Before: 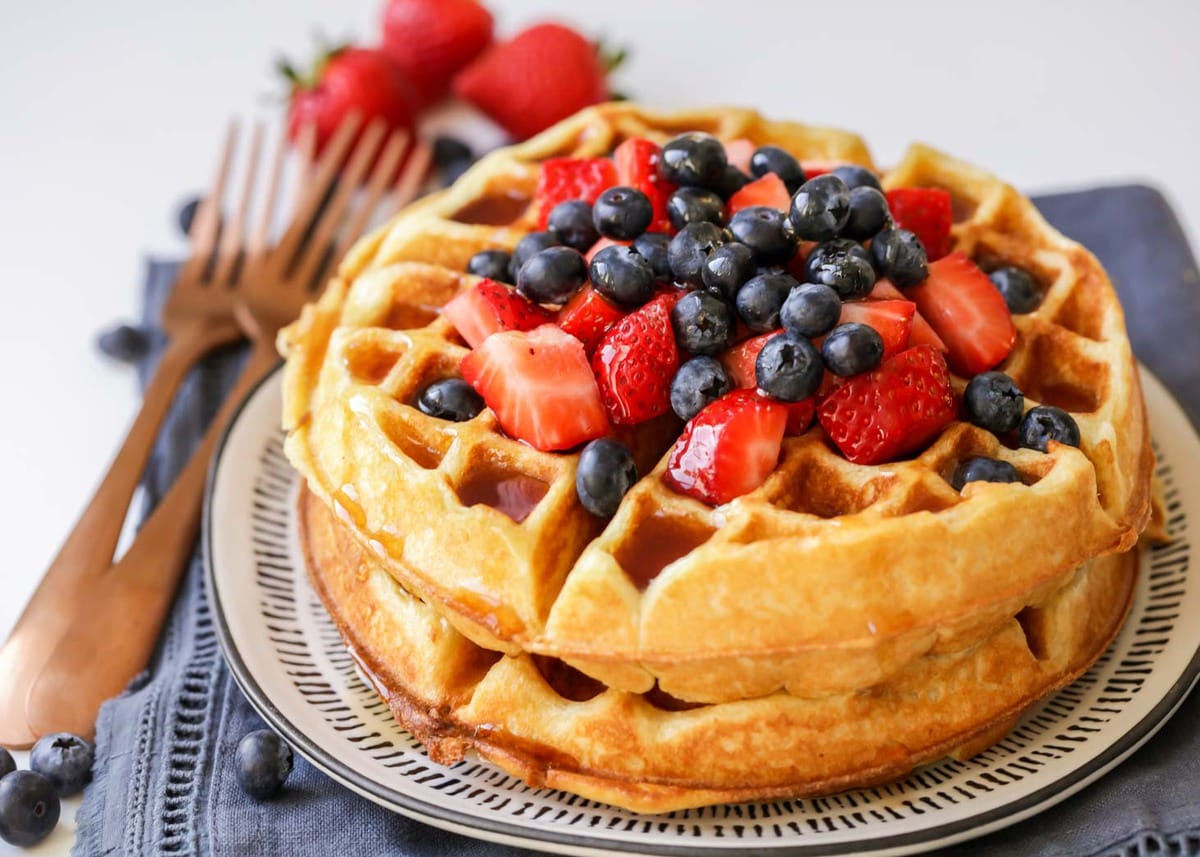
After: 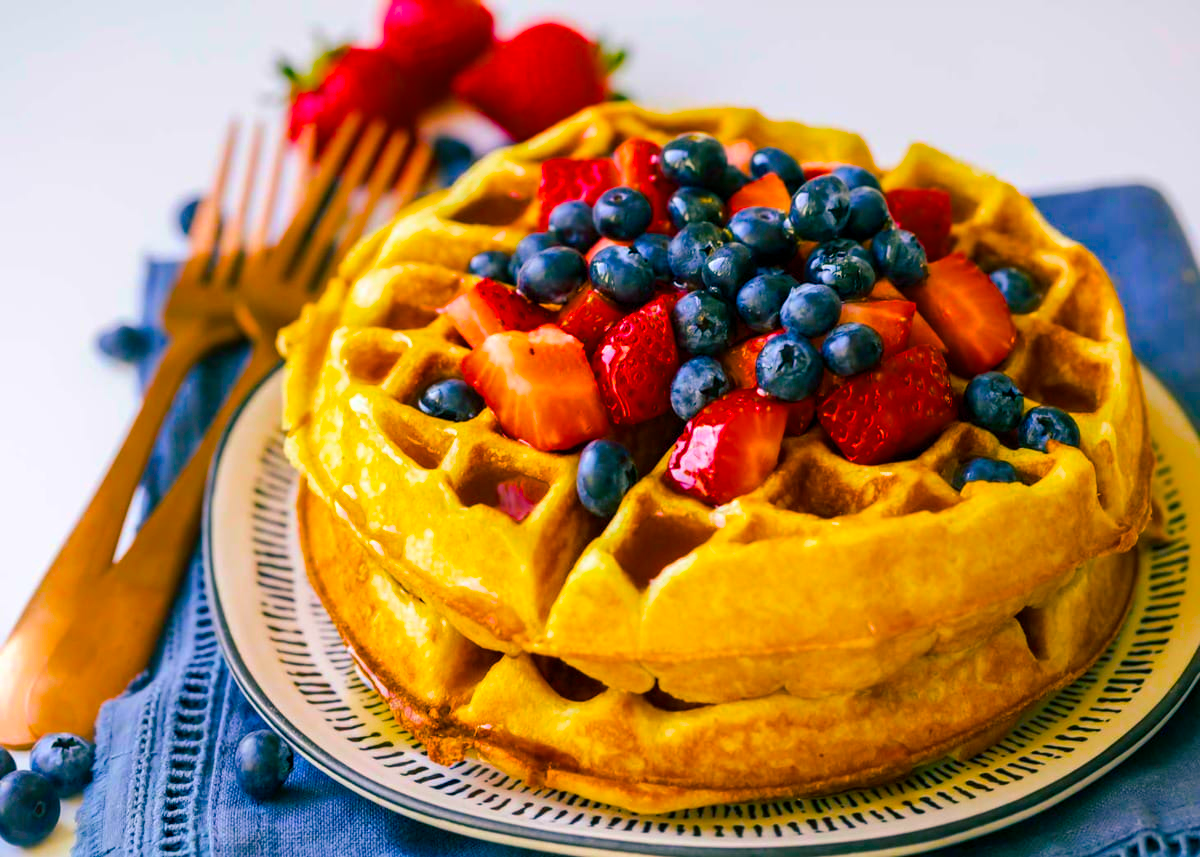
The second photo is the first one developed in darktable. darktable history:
color balance rgb: shadows lift › luminance -28.862%, shadows lift › chroma 9.999%, shadows lift › hue 229.92°, linear chroma grading › global chroma 15.338%, perceptual saturation grading › global saturation 64.381%, perceptual saturation grading › highlights 50.857%, perceptual saturation grading › shadows 29.371%, global vibrance 20%
